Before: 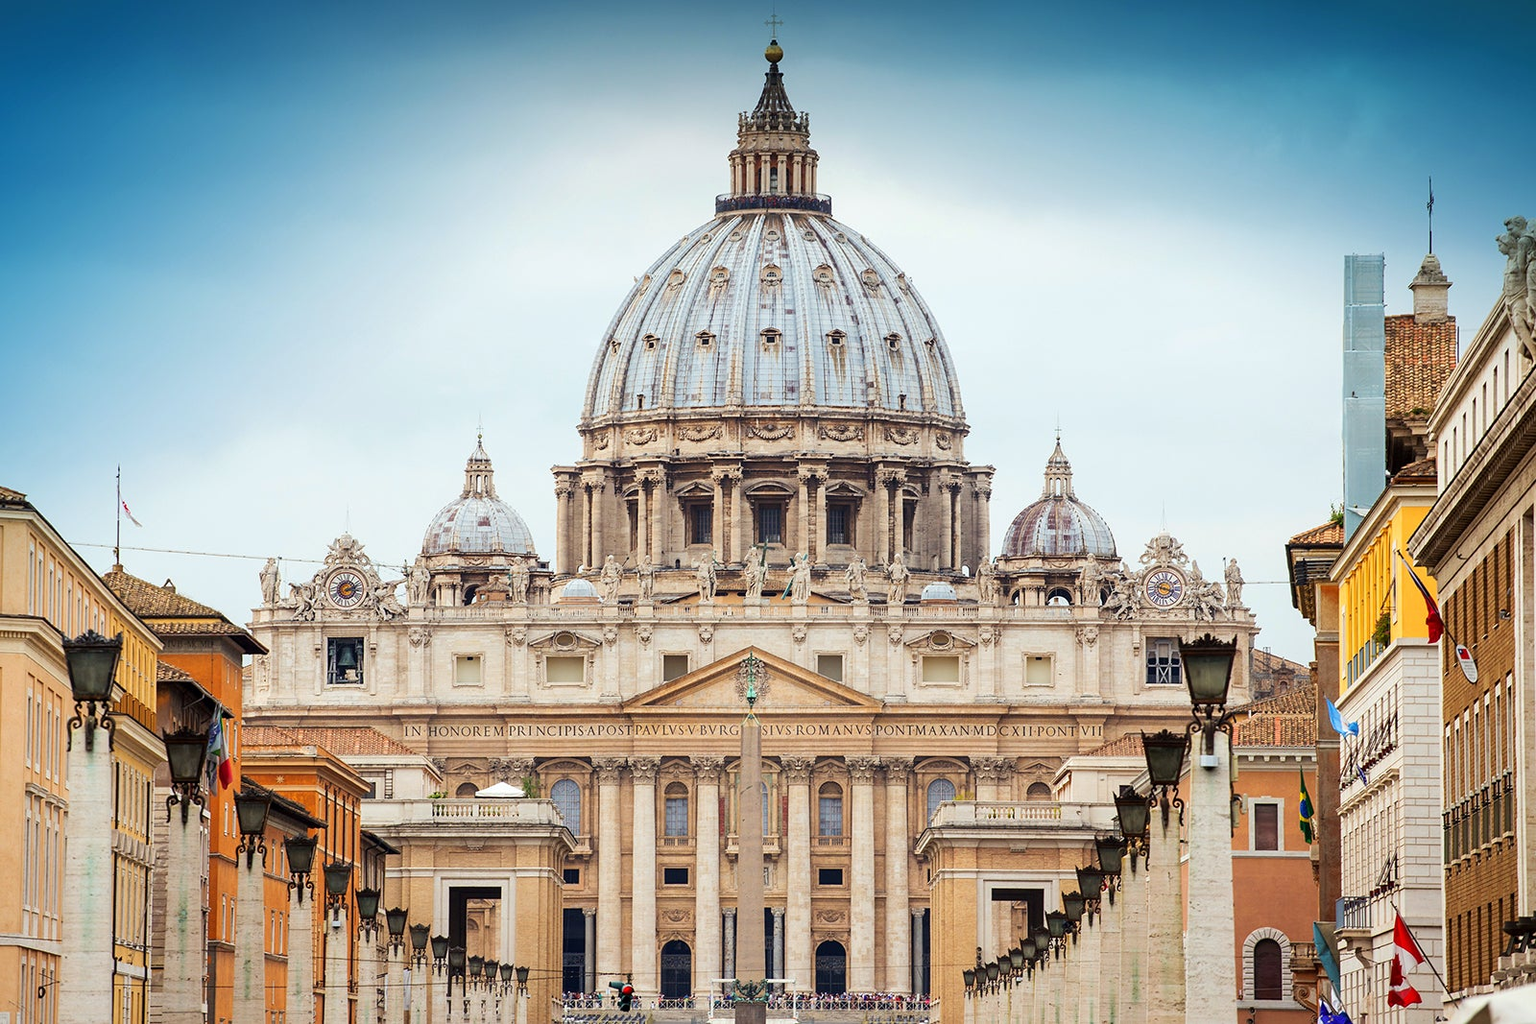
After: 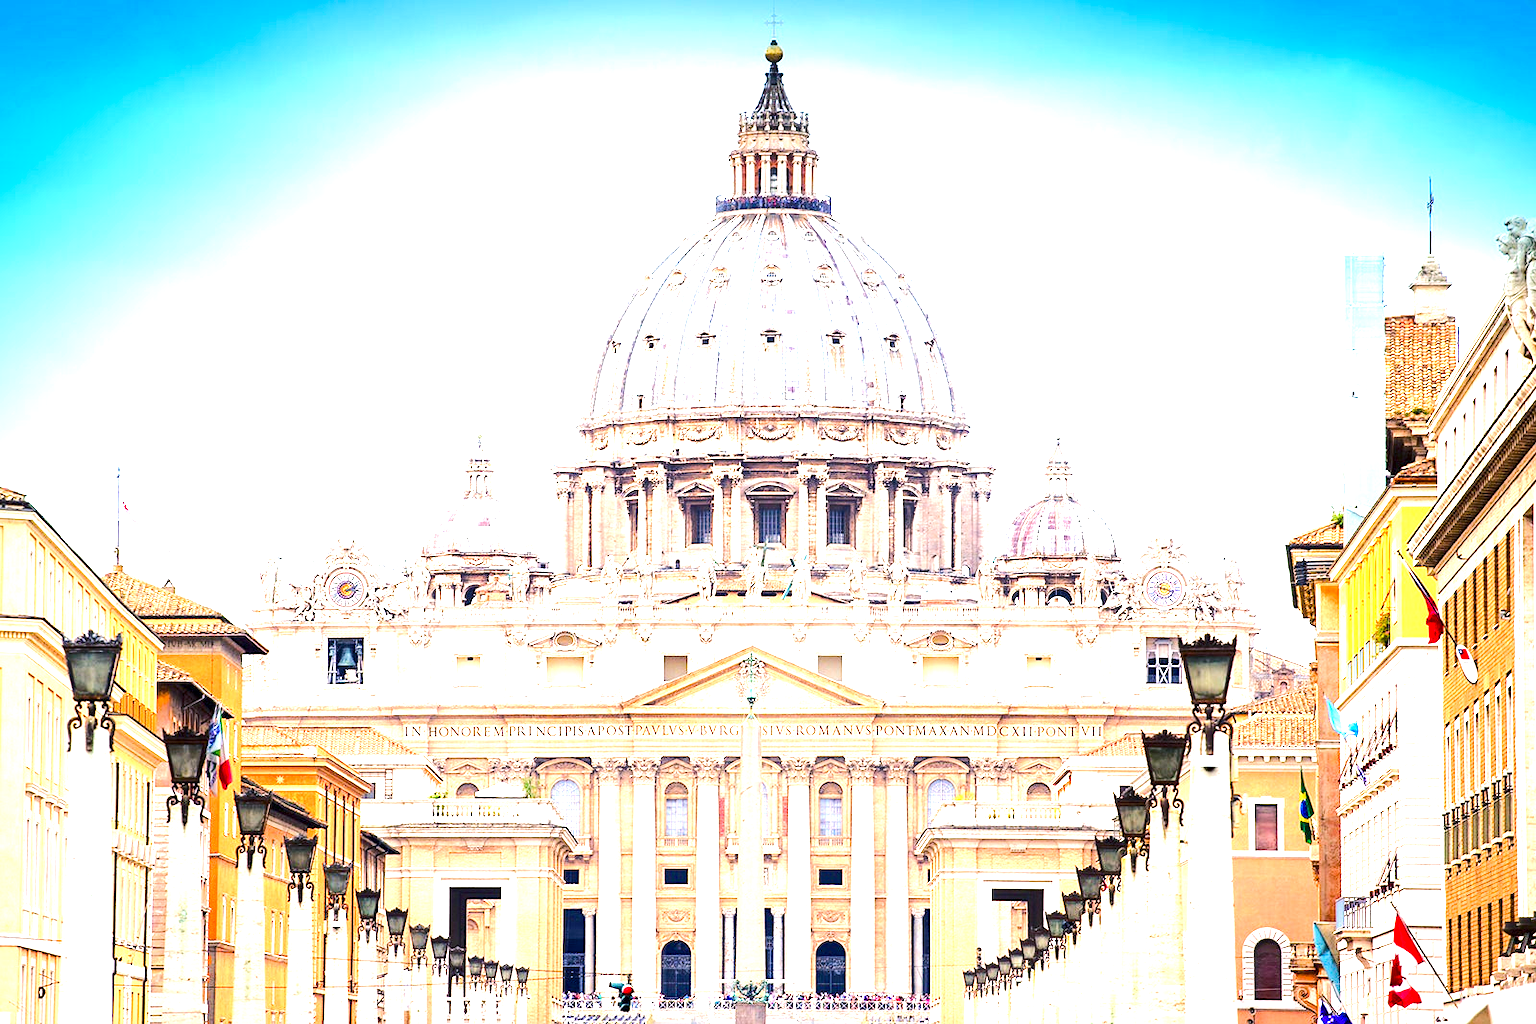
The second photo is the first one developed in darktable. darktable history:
exposure: black level correction 0, exposure 1.45 EV, compensate exposure bias true, compensate highlight preservation false
color calibration: illuminant as shot in camera, x 0.358, y 0.373, temperature 4628.91 K
rgb curve: curves: ch0 [(0, 0) (0.284, 0.292) (0.505, 0.644) (1, 1)], compensate middle gray true
color balance rgb: shadows lift › chroma 4.21%, shadows lift › hue 252.22°, highlights gain › chroma 1.36%, highlights gain › hue 50.24°, perceptual saturation grading › mid-tones 6.33%, perceptual saturation grading › shadows 72.44%, perceptual brilliance grading › highlights 11.59%, contrast 5.05%
